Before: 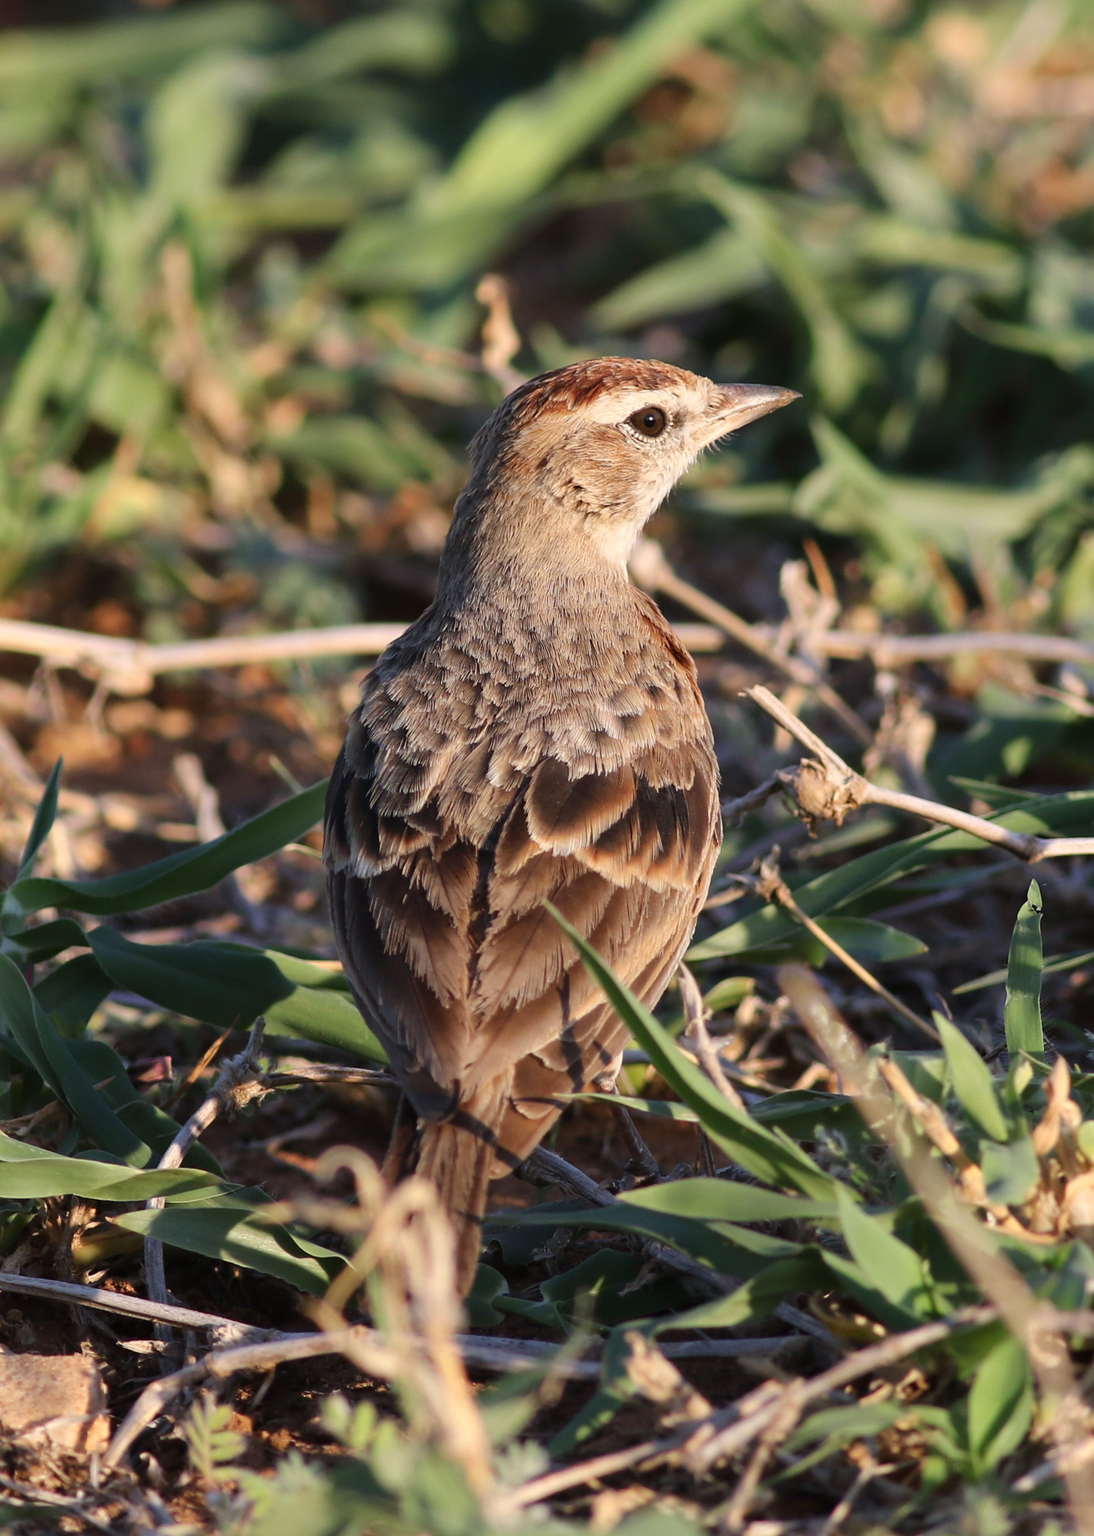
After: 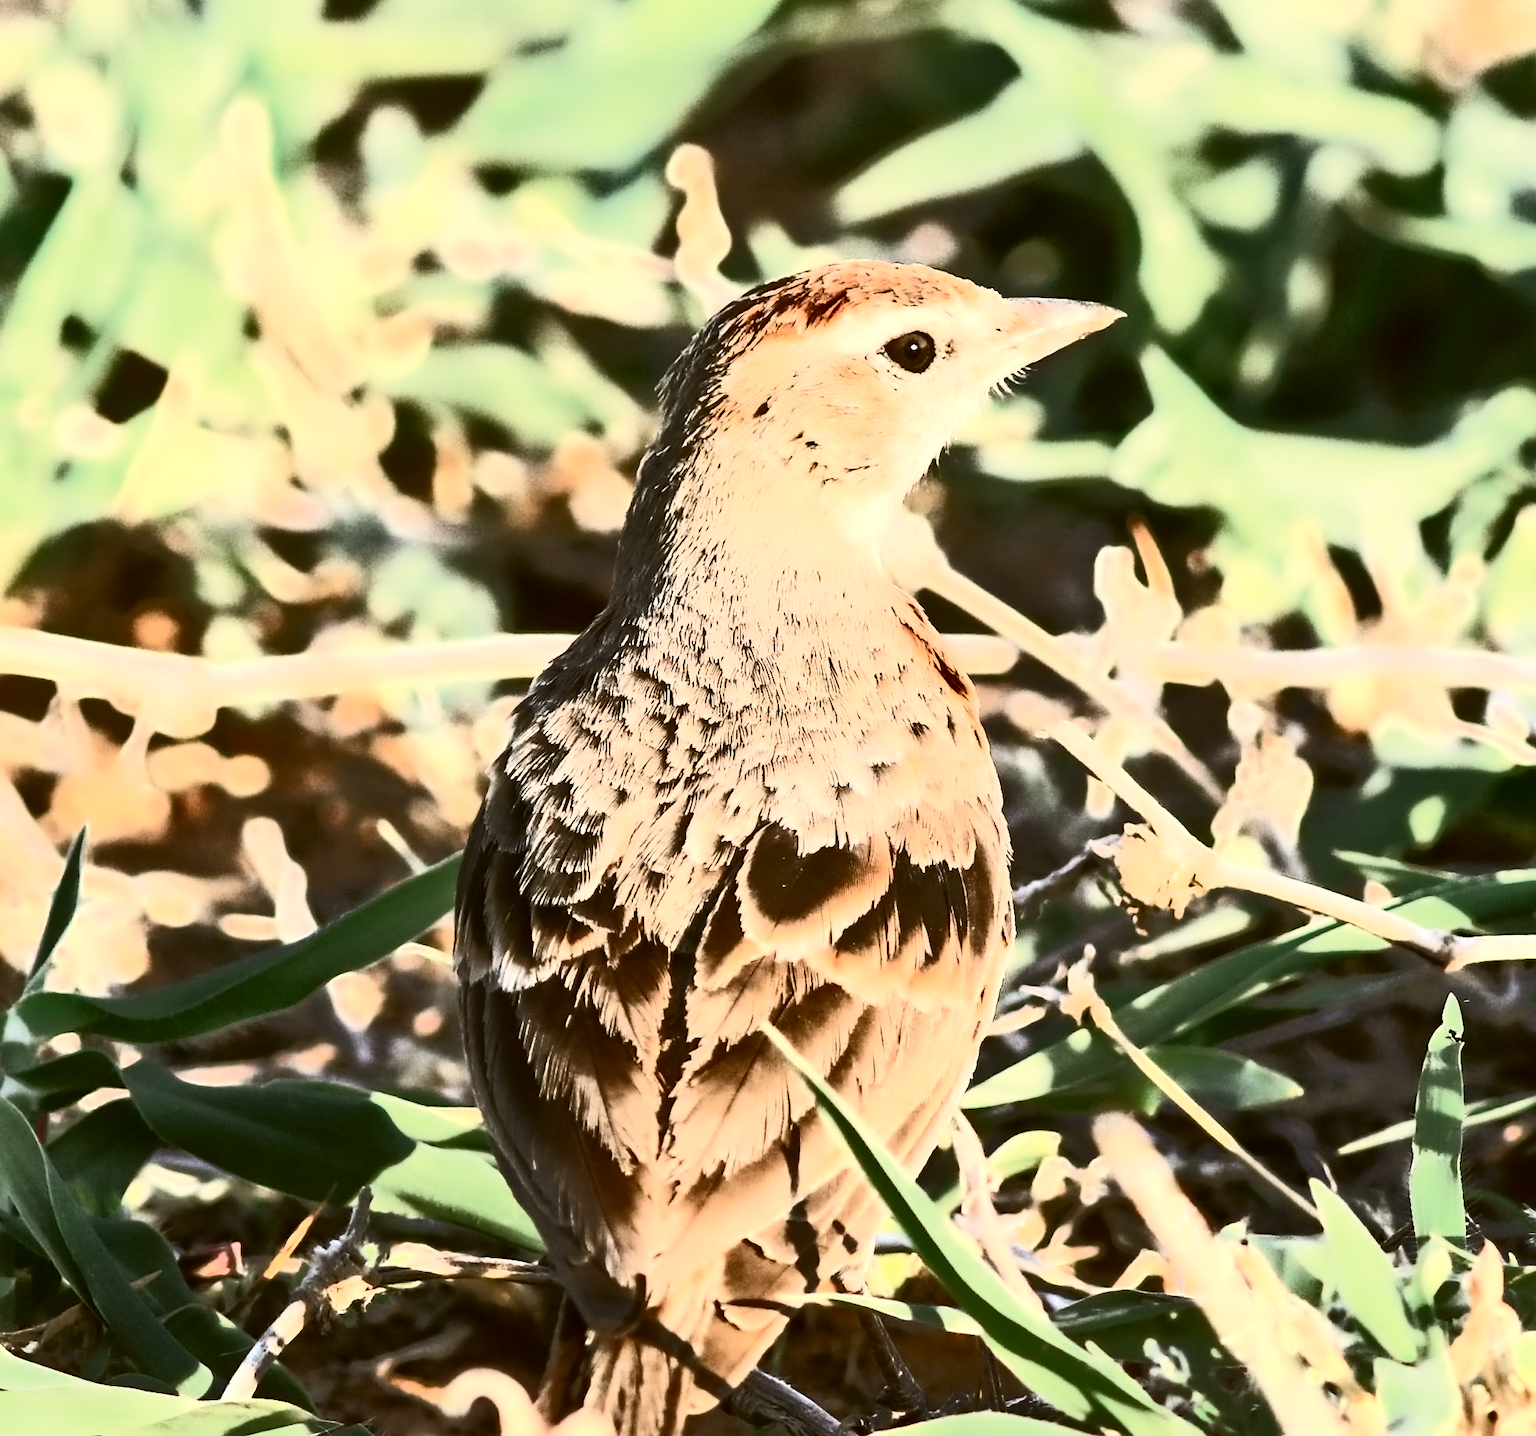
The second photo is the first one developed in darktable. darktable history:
contrast brightness saturation: contrast 0.93, brightness 0.2
tone equalizer: -8 EV -0.528 EV, -7 EV -0.319 EV, -6 EV -0.083 EV, -5 EV 0.413 EV, -4 EV 0.985 EV, -3 EV 0.791 EV, -2 EV -0.01 EV, -1 EV 0.14 EV, +0 EV -0.012 EV, smoothing 1
crop: top 11.166%, bottom 22.168%
contrast equalizer: y [[0.5 ×6], [0.5 ×6], [0.5 ×6], [0 ×6], [0, 0.039, 0.251, 0.29, 0.293, 0.292]]
color zones: curves: ch0 [(0, 0.5) (0.125, 0.4) (0.25, 0.5) (0.375, 0.4) (0.5, 0.4) (0.625, 0.6) (0.75, 0.6) (0.875, 0.5)]; ch1 [(0, 0.35) (0.125, 0.45) (0.25, 0.35) (0.375, 0.35) (0.5, 0.35) (0.625, 0.35) (0.75, 0.45) (0.875, 0.35)]; ch2 [(0, 0.6) (0.125, 0.5) (0.25, 0.5) (0.375, 0.6) (0.5, 0.6) (0.625, 0.5) (0.75, 0.5) (0.875, 0.5)]
color correction: highlights a* -1.43, highlights b* 10.12, shadows a* 0.395, shadows b* 19.35
rotate and perspective: automatic cropping original format, crop left 0, crop top 0
exposure: black level correction 0, exposure 1 EV, compensate exposure bias true, compensate highlight preservation false
